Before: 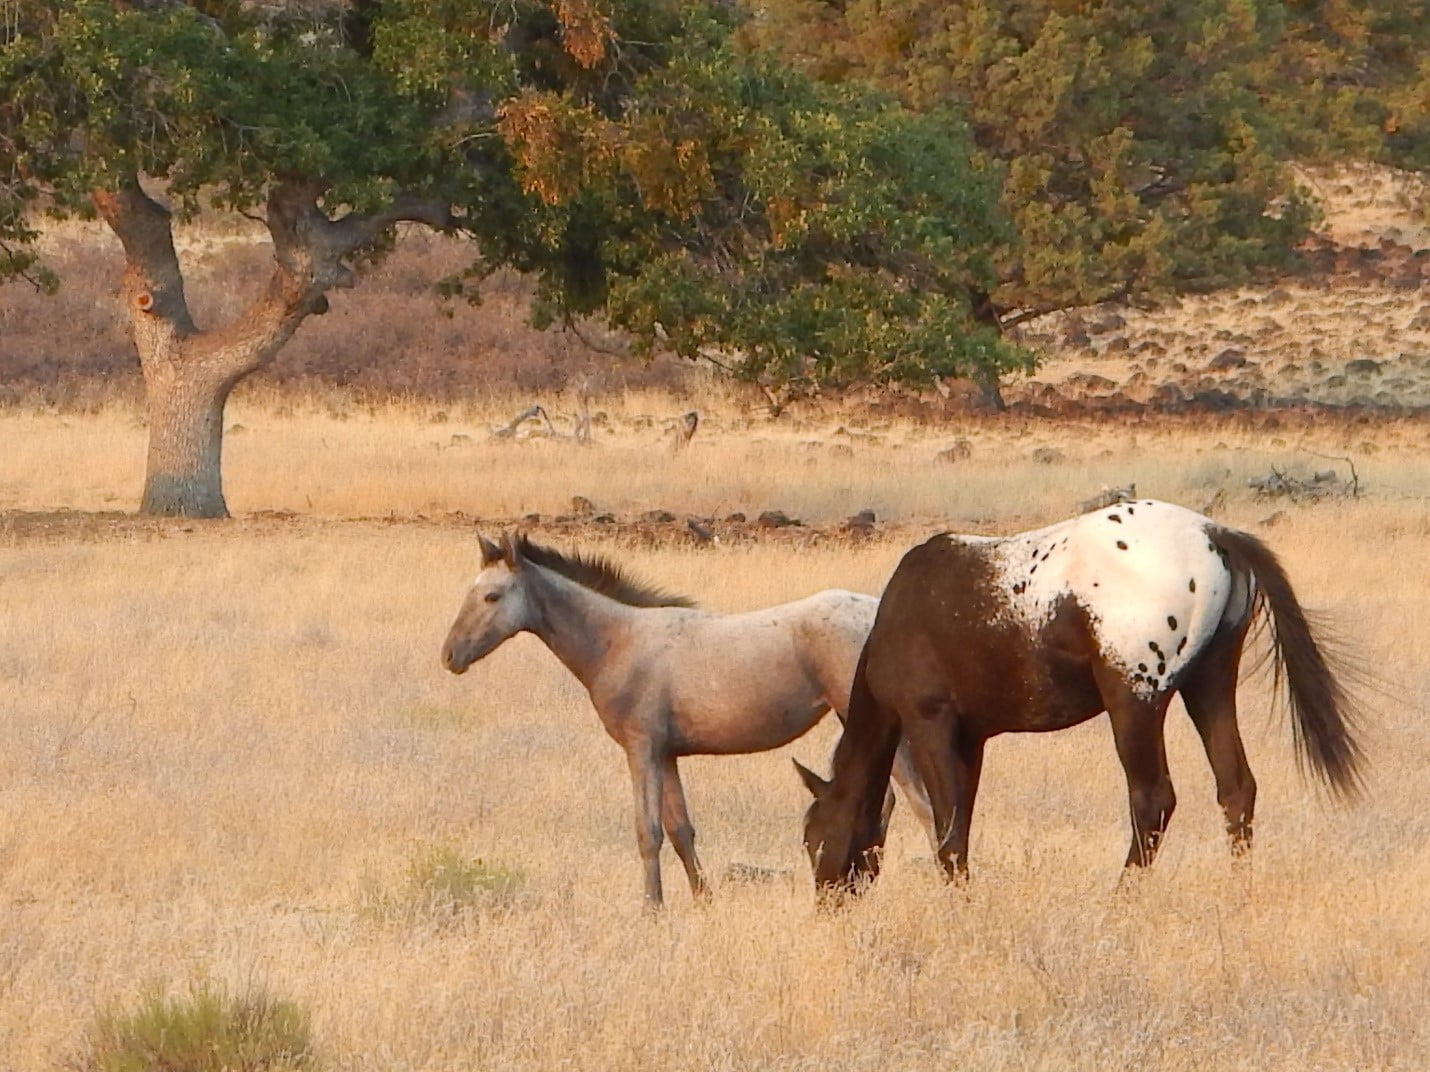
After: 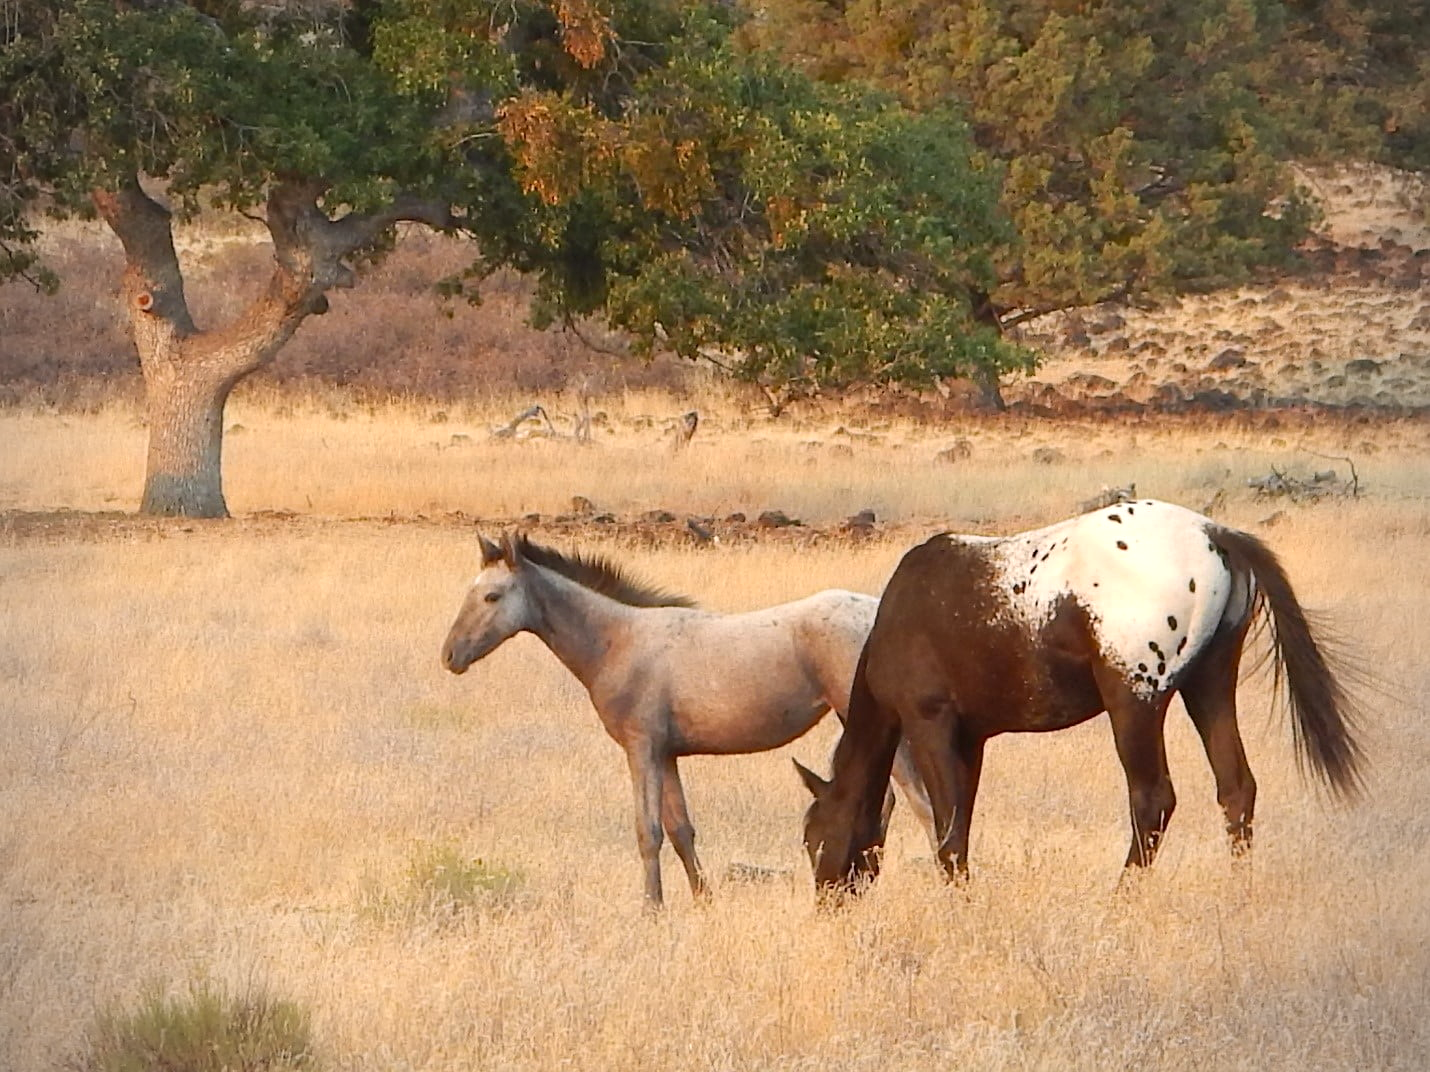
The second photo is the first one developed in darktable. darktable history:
exposure: exposure 0.207 EV, compensate highlight preservation false
vibrance: vibrance 20%
sharpen: amount 0.2
vignetting: on, module defaults
